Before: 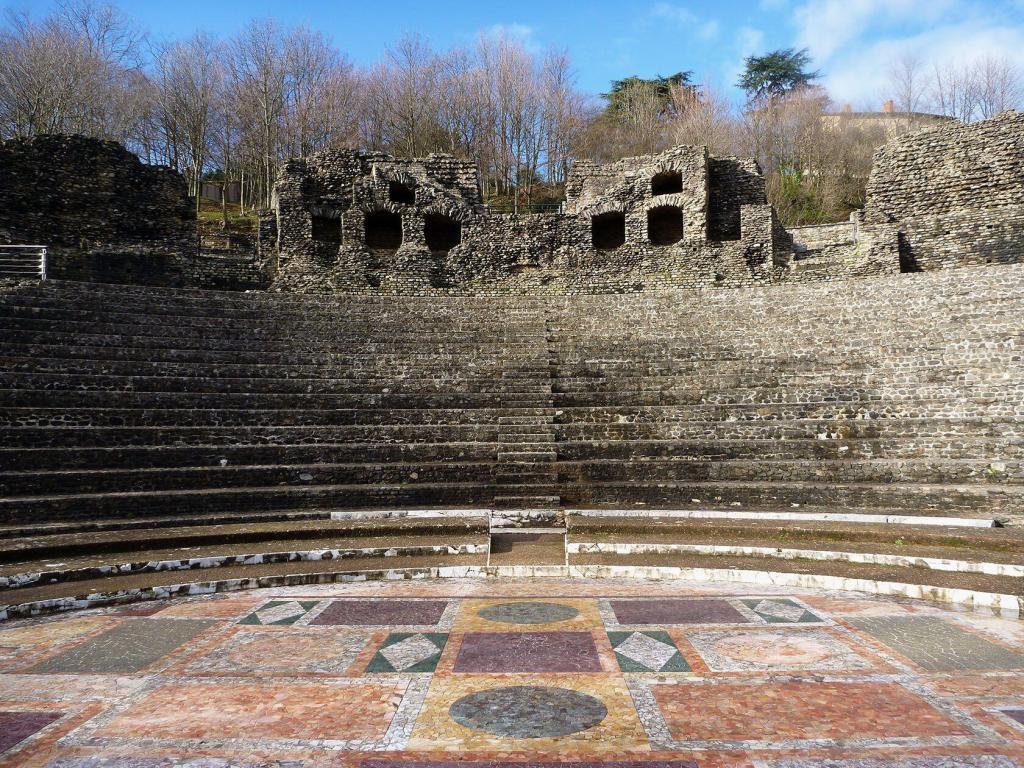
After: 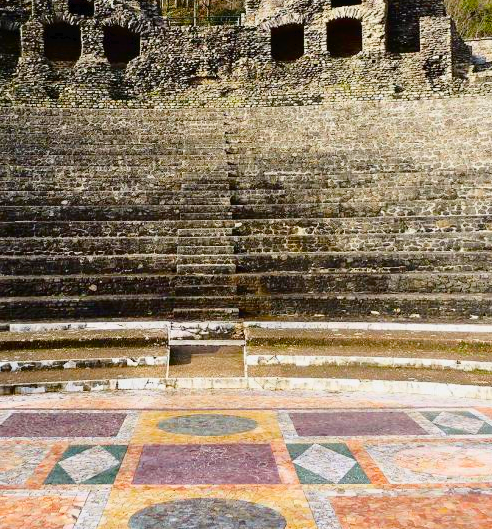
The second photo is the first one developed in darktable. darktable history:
crop: left 31.411%, top 24.607%, right 20.452%, bottom 6.501%
color balance rgb: shadows fall-off 101.654%, perceptual saturation grading › global saturation 36.53%, perceptual saturation grading › shadows 34.805%, mask middle-gray fulcrum 22.052%, contrast -9.39%
tone curve: curves: ch0 [(0, 0) (0.003, 0.016) (0.011, 0.019) (0.025, 0.023) (0.044, 0.029) (0.069, 0.042) (0.1, 0.068) (0.136, 0.101) (0.177, 0.143) (0.224, 0.21) (0.277, 0.289) (0.335, 0.379) (0.399, 0.476) (0.468, 0.569) (0.543, 0.654) (0.623, 0.75) (0.709, 0.822) (0.801, 0.893) (0.898, 0.946) (1, 1)], color space Lab, independent channels, preserve colors none
